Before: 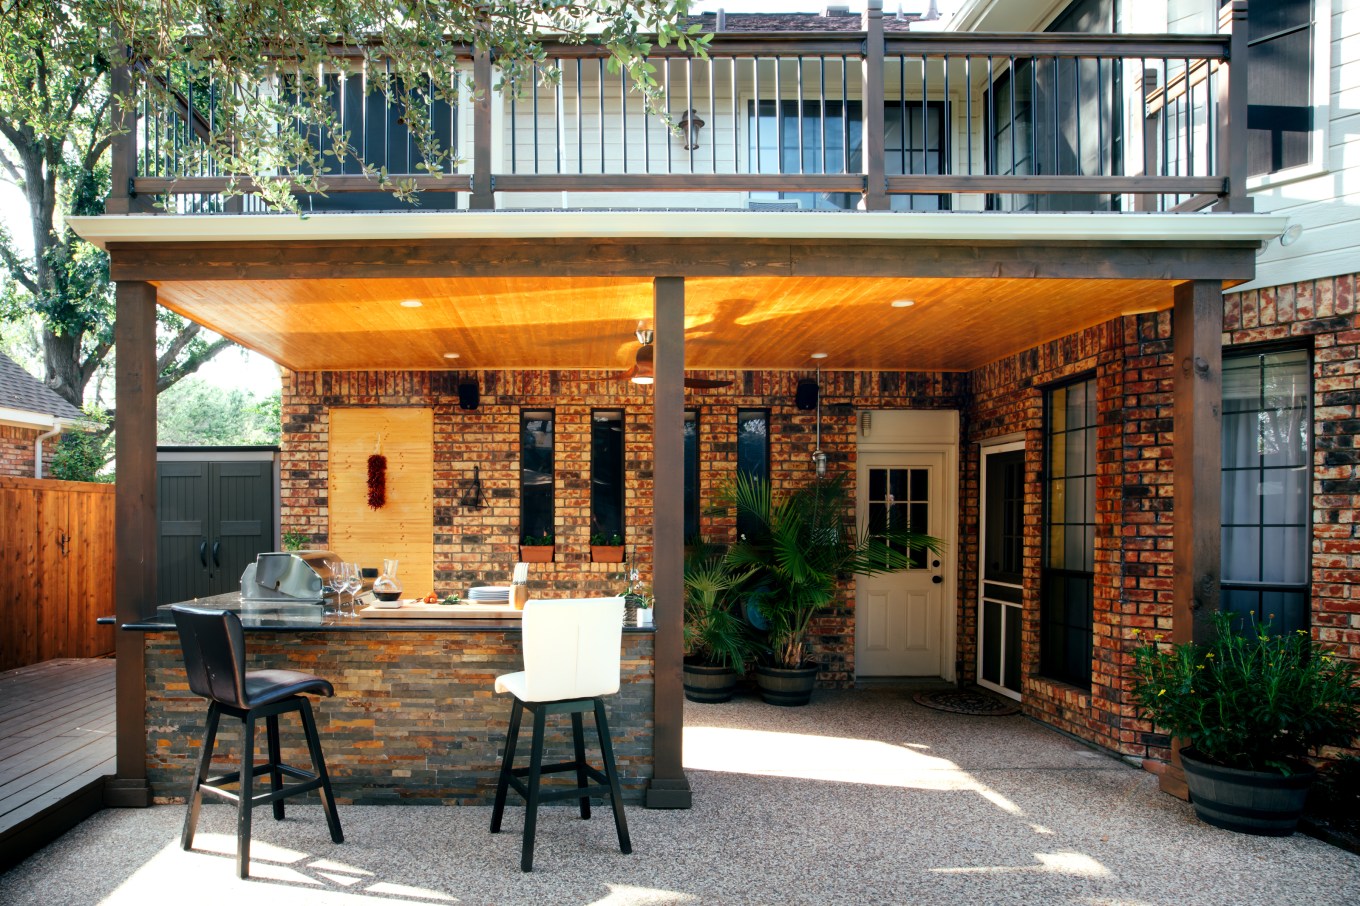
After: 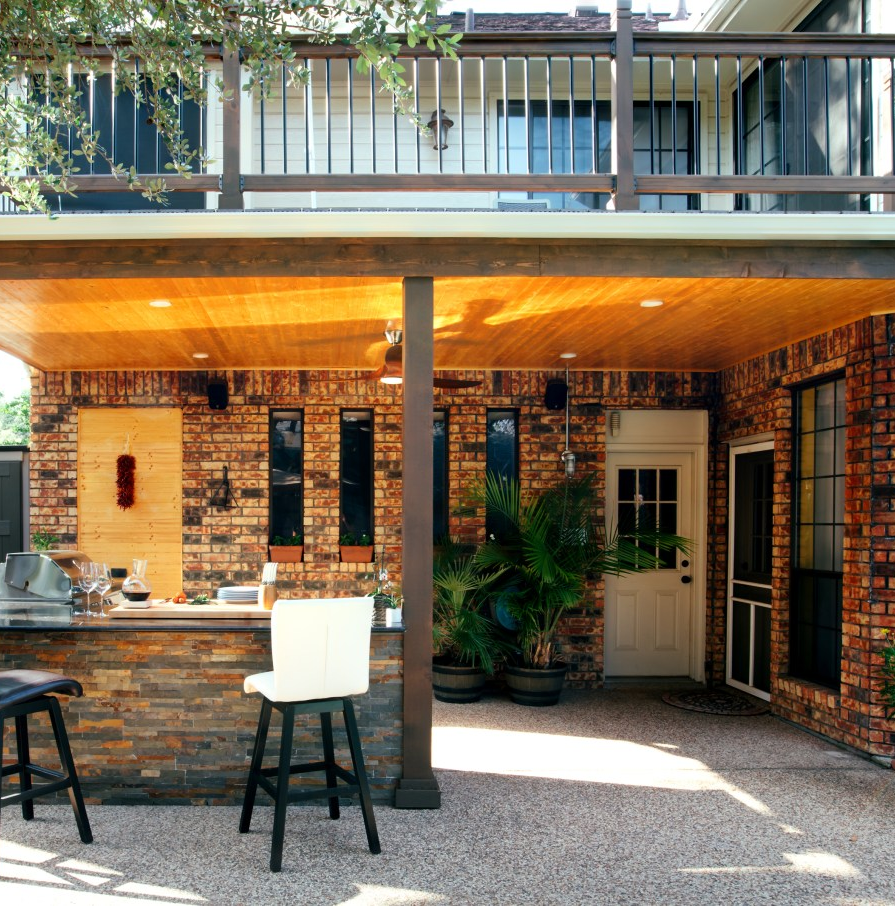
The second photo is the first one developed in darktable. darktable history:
crop and rotate: left 18.456%, right 15.727%
